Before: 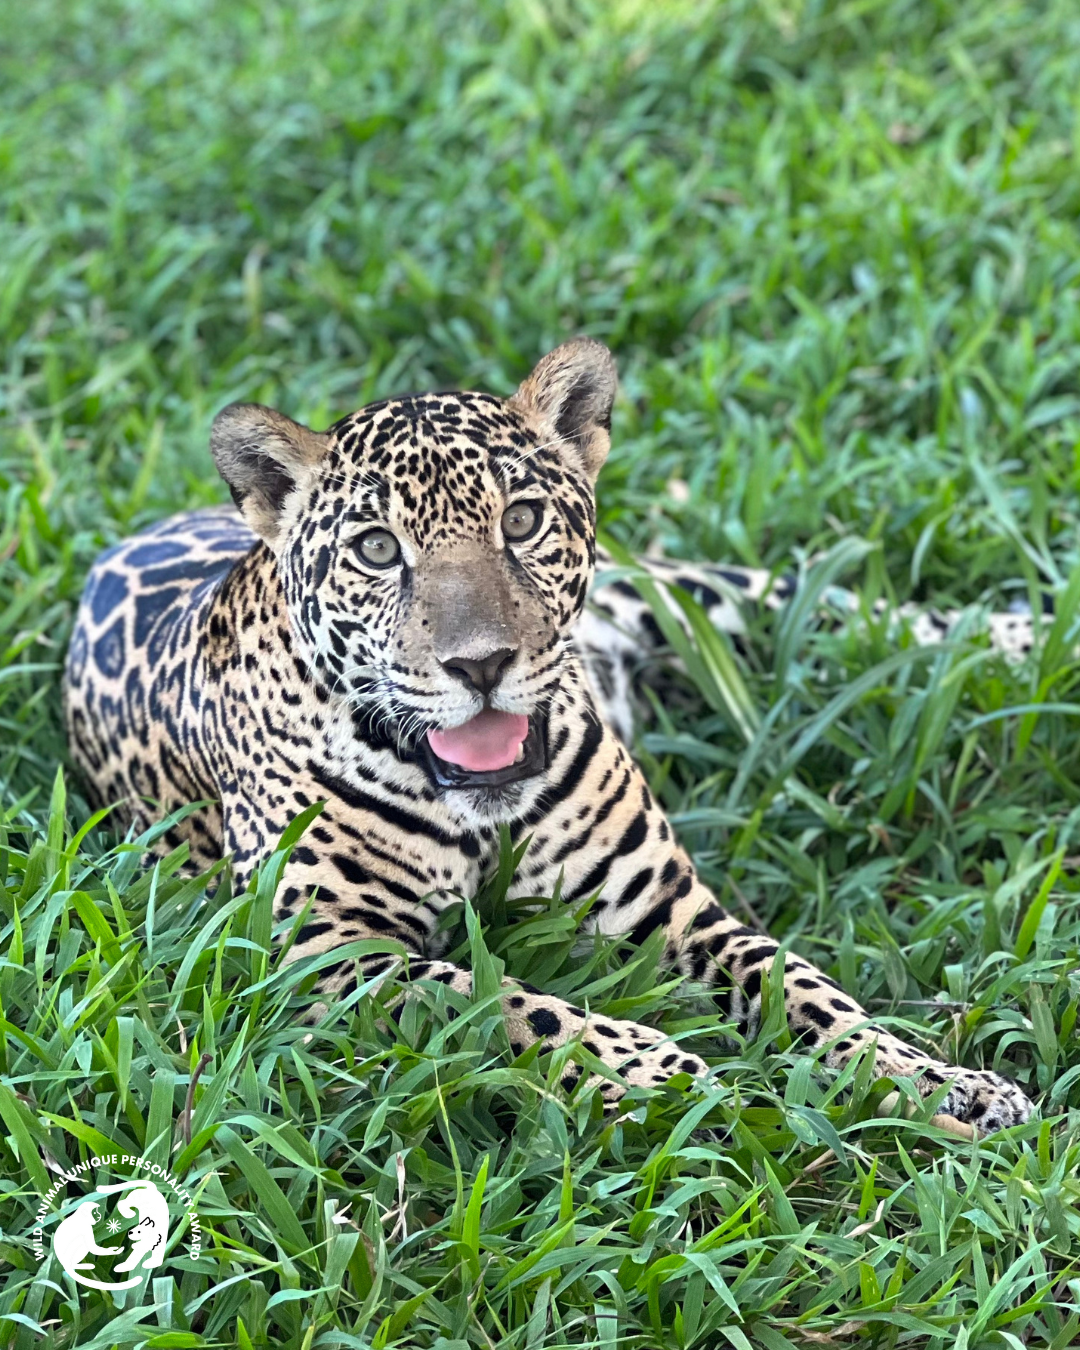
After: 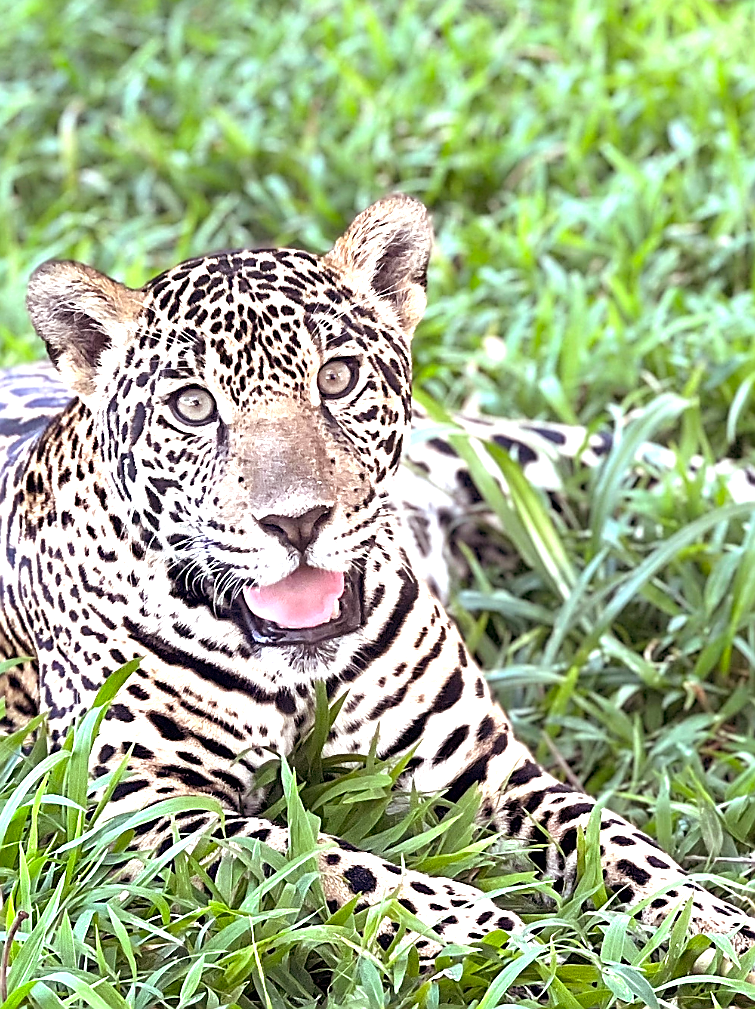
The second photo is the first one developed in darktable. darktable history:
crop and rotate: left 17.046%, top 10.659%, right 12.989%, bottom 14.553%
sharpen: radius 1.4, amount 1.25, threshold 0.7
levels: levels [0, 0.43, 0.859]
rgb levels: mode RGB, independent channels, levels [[0, 0.474, 1], [0, 0.5, 1], [0, 0.5, 1]]
exposure: black level correction 0.001, exposure 0.5 EV, compensate exposure bias true, compensate highlight preservation false
